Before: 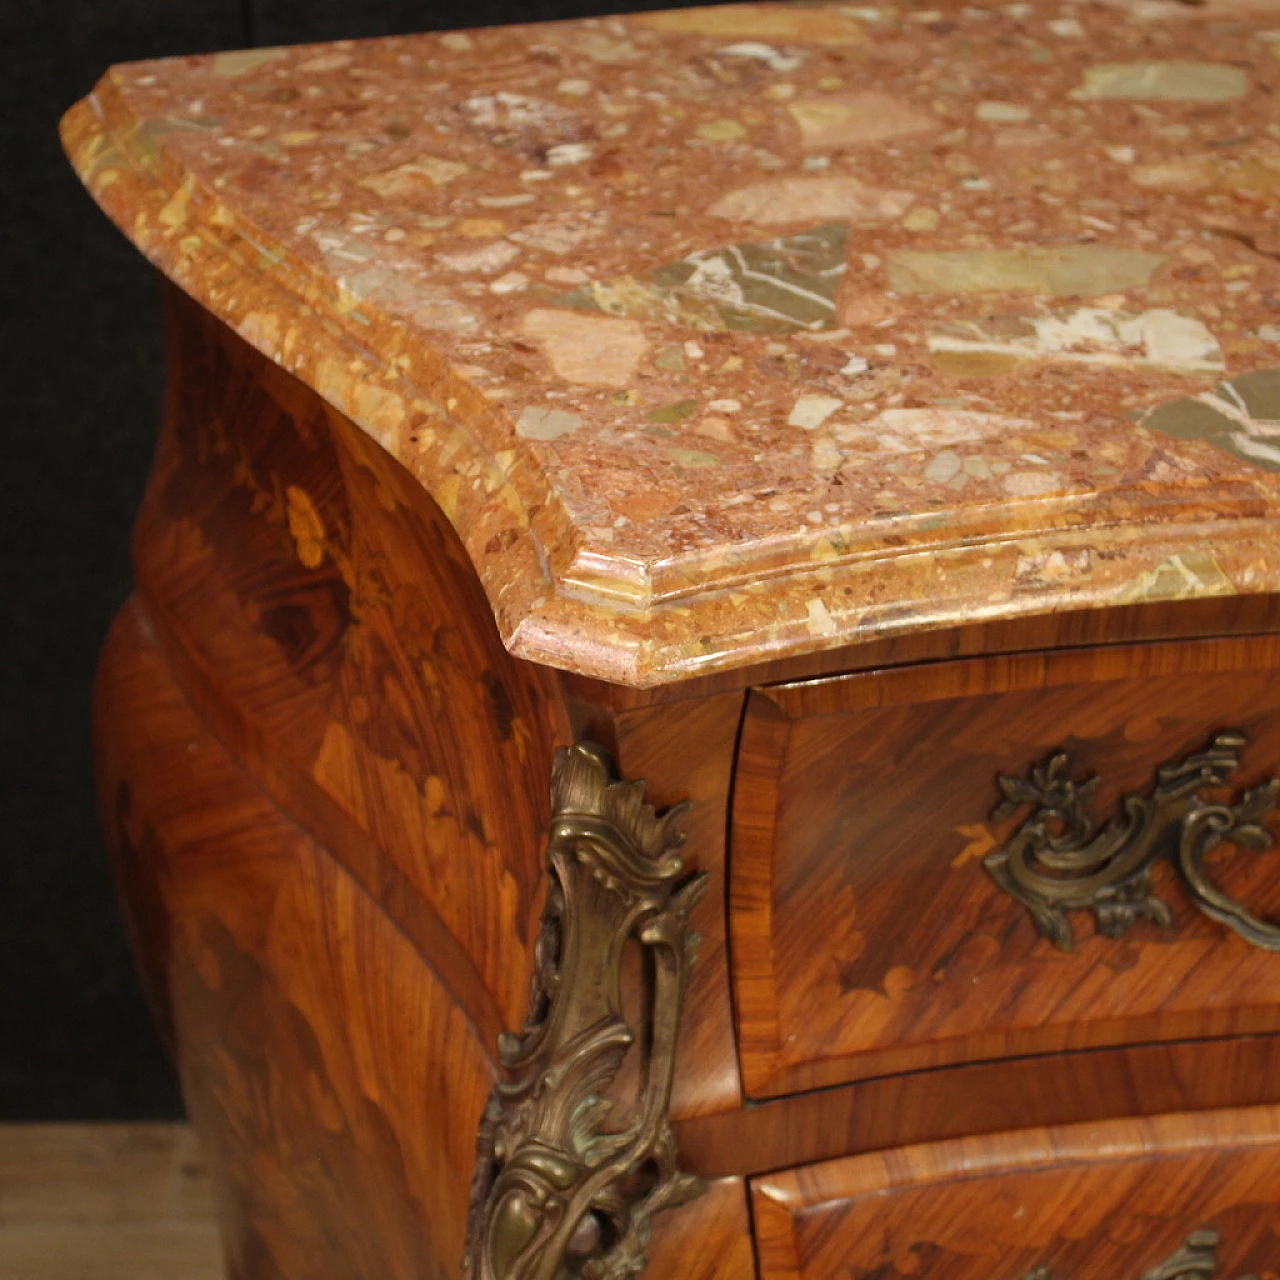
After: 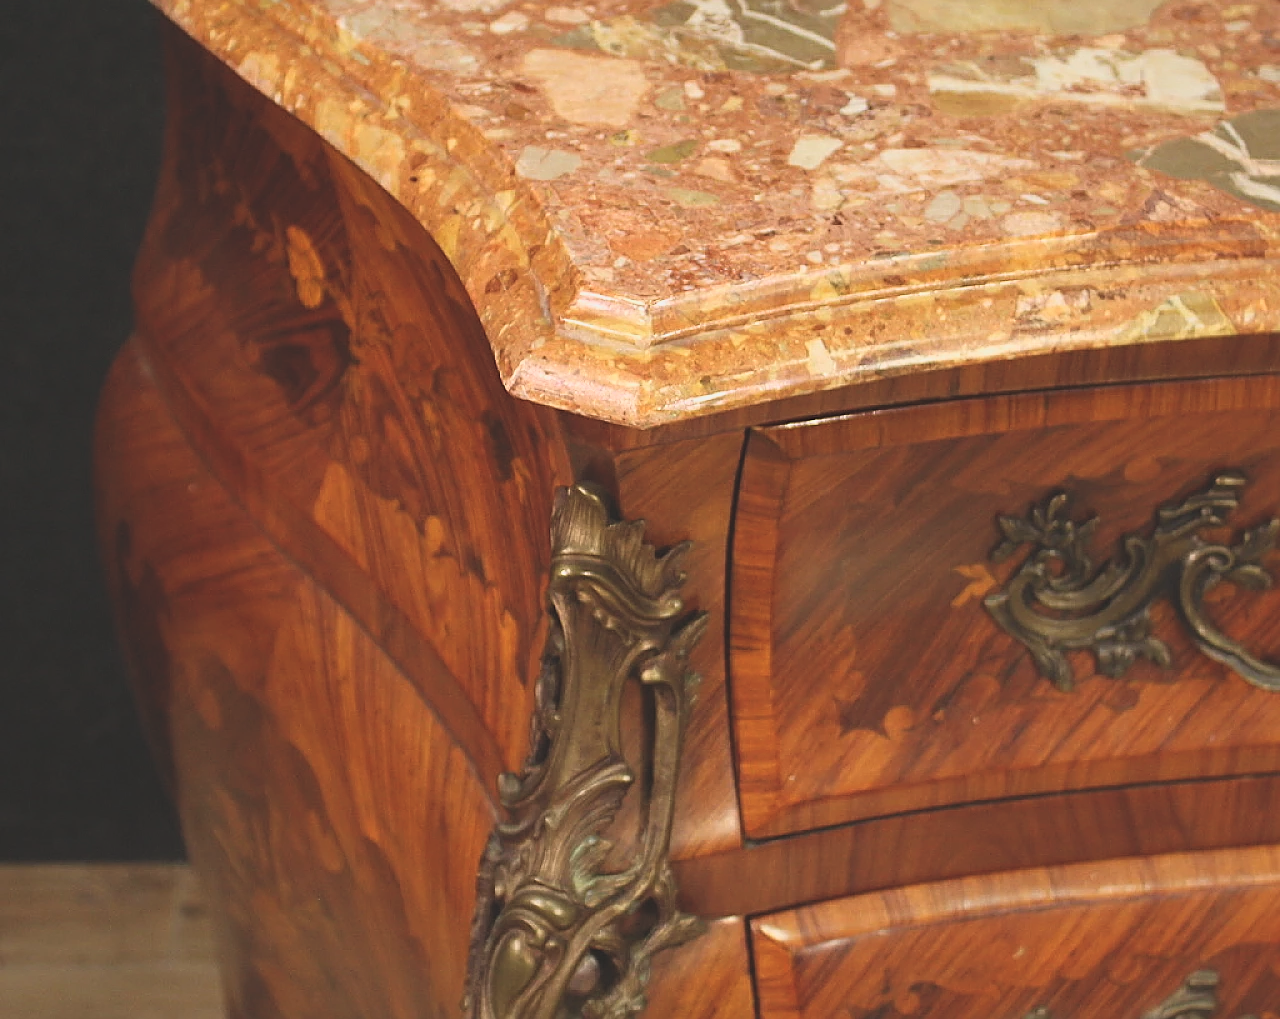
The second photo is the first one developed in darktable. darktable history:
crop and rotate: top 20.356%
exposure: black level correction -0.015, exposure -0.132 EV, compensate exposure bias true, compensate highlight preservation false
base curve: curves: ch0 [(0, 0) (0.088, 0.125) (0.176, 0.251) (0.354, 0.501) (0.613, 0.749) (1, 0.877)]
sharpen: on, module defaults
